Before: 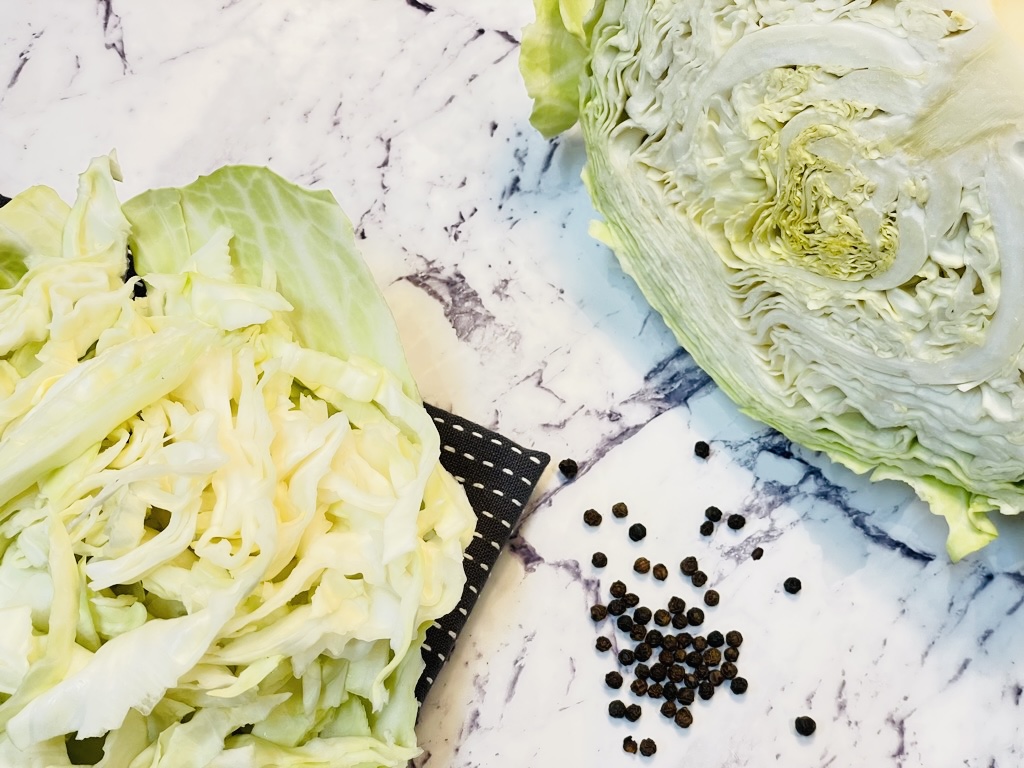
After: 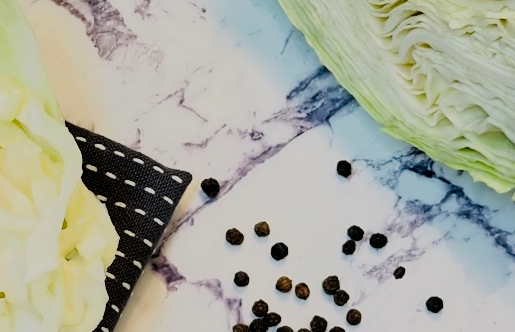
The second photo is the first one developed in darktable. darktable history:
crop: left 35.03%, top 36.625%, right 14.663%, bottom 20.057%
filmic rgb: black relative exposure -7.15 EV, white relative exposure 5.36 EV, hardness 3.02, color science v6 (2022)
